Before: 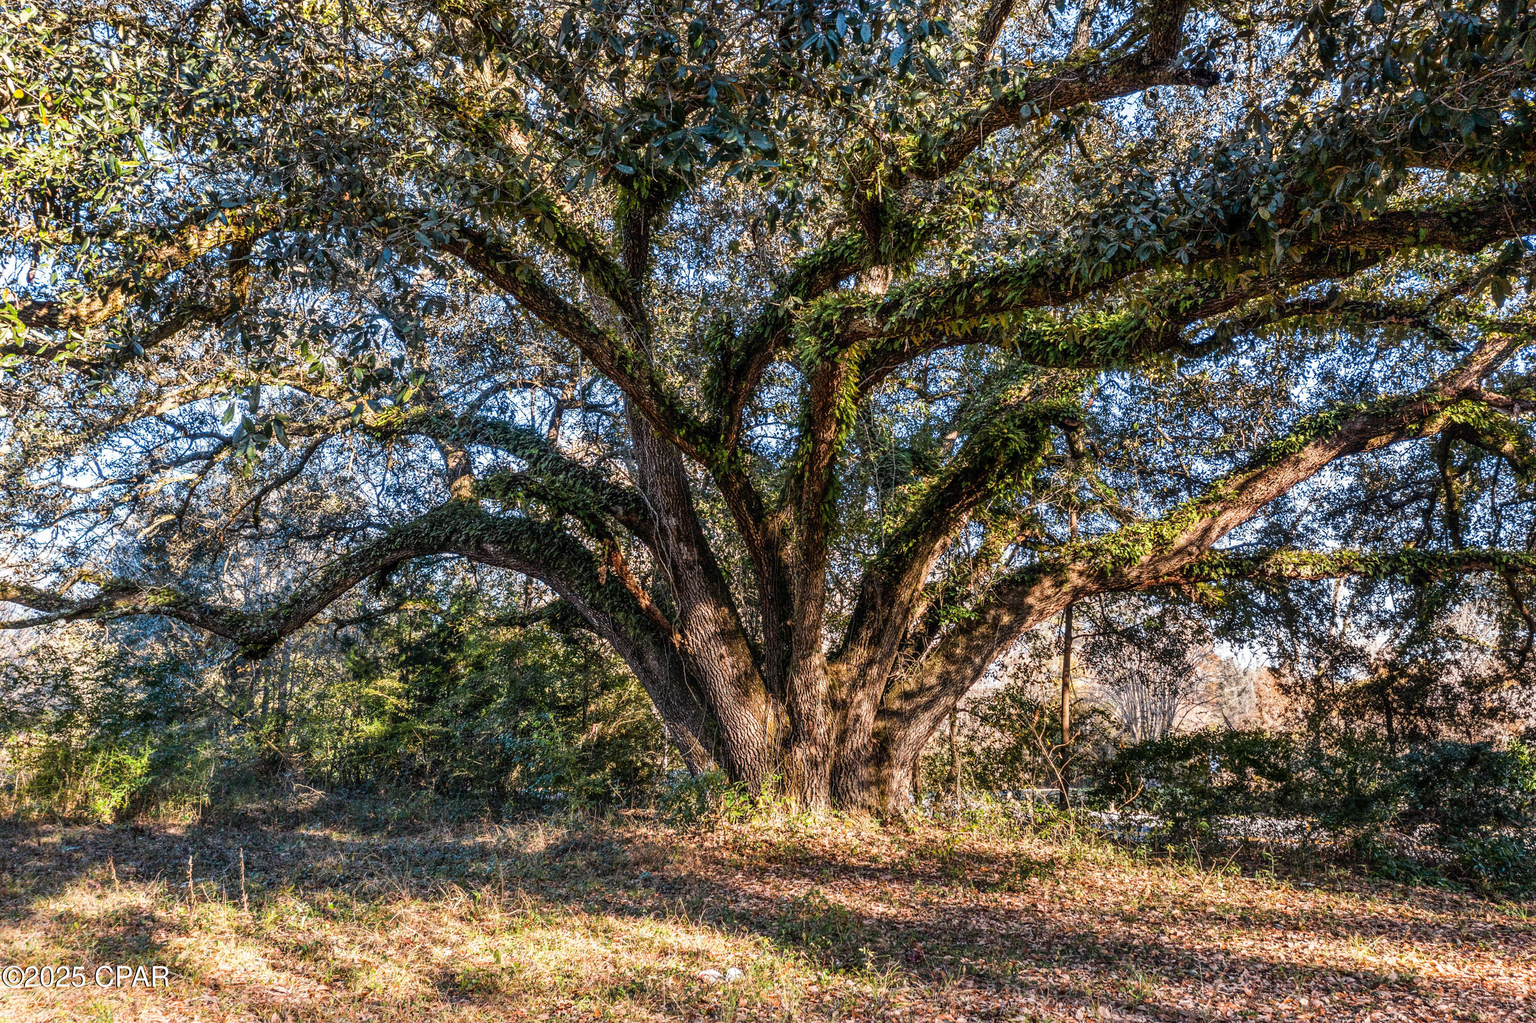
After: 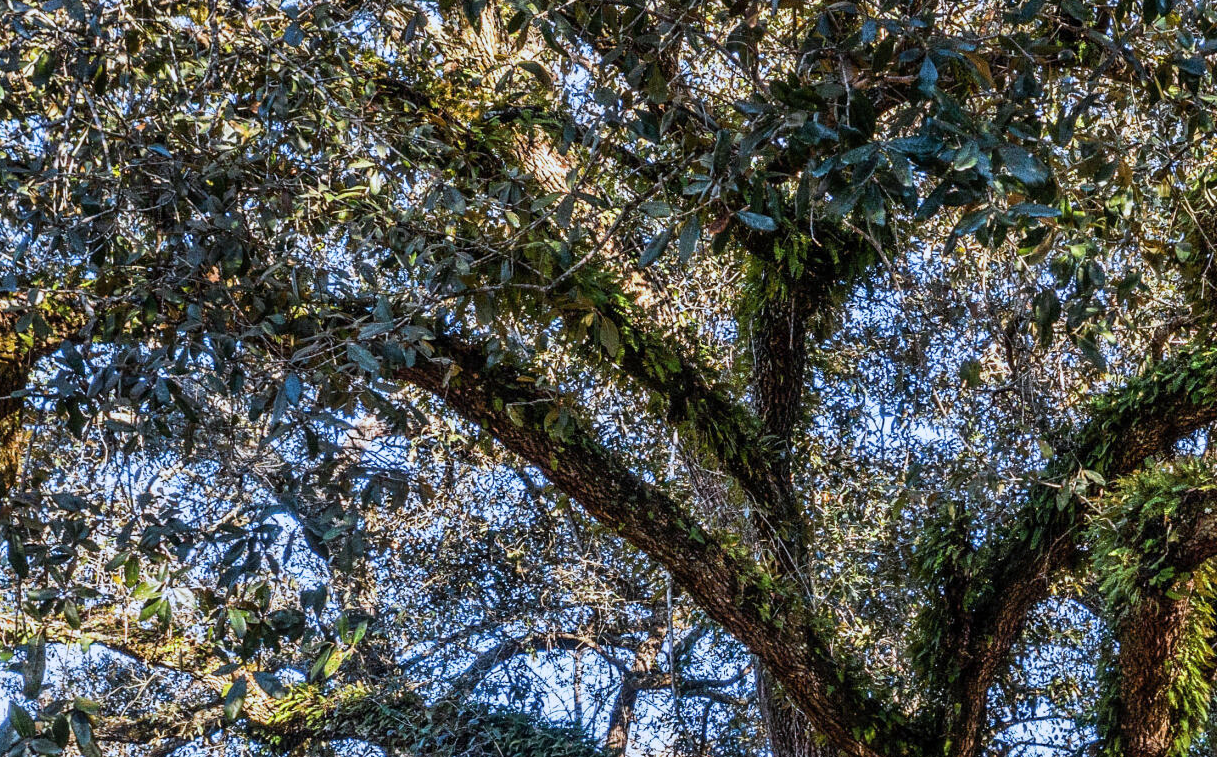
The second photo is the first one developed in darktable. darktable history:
contrast brightness saturation: contrast 0.01, saturation -0.05
tone equalizer: -8 EV -0.002 EV, -7 EV 0.005 EV, -6 EV -0.009 EV, -5 EV 0.011 EV, -4 EV -0.012 EV, -3 EV 0.007 EV, -2 EV -0.062 EV, -1 EV -0.293 EV, +0 EV -0.582 EV, smoothing diameter 2%, edges refinement/feathering 20, mask exposure compensation -1.57 EV, filter diffusion 5
crop: left 15.452%, top 5.459%, right 43.956%, bottom 56.62%
white balance: red 0.954, blue 1.079
